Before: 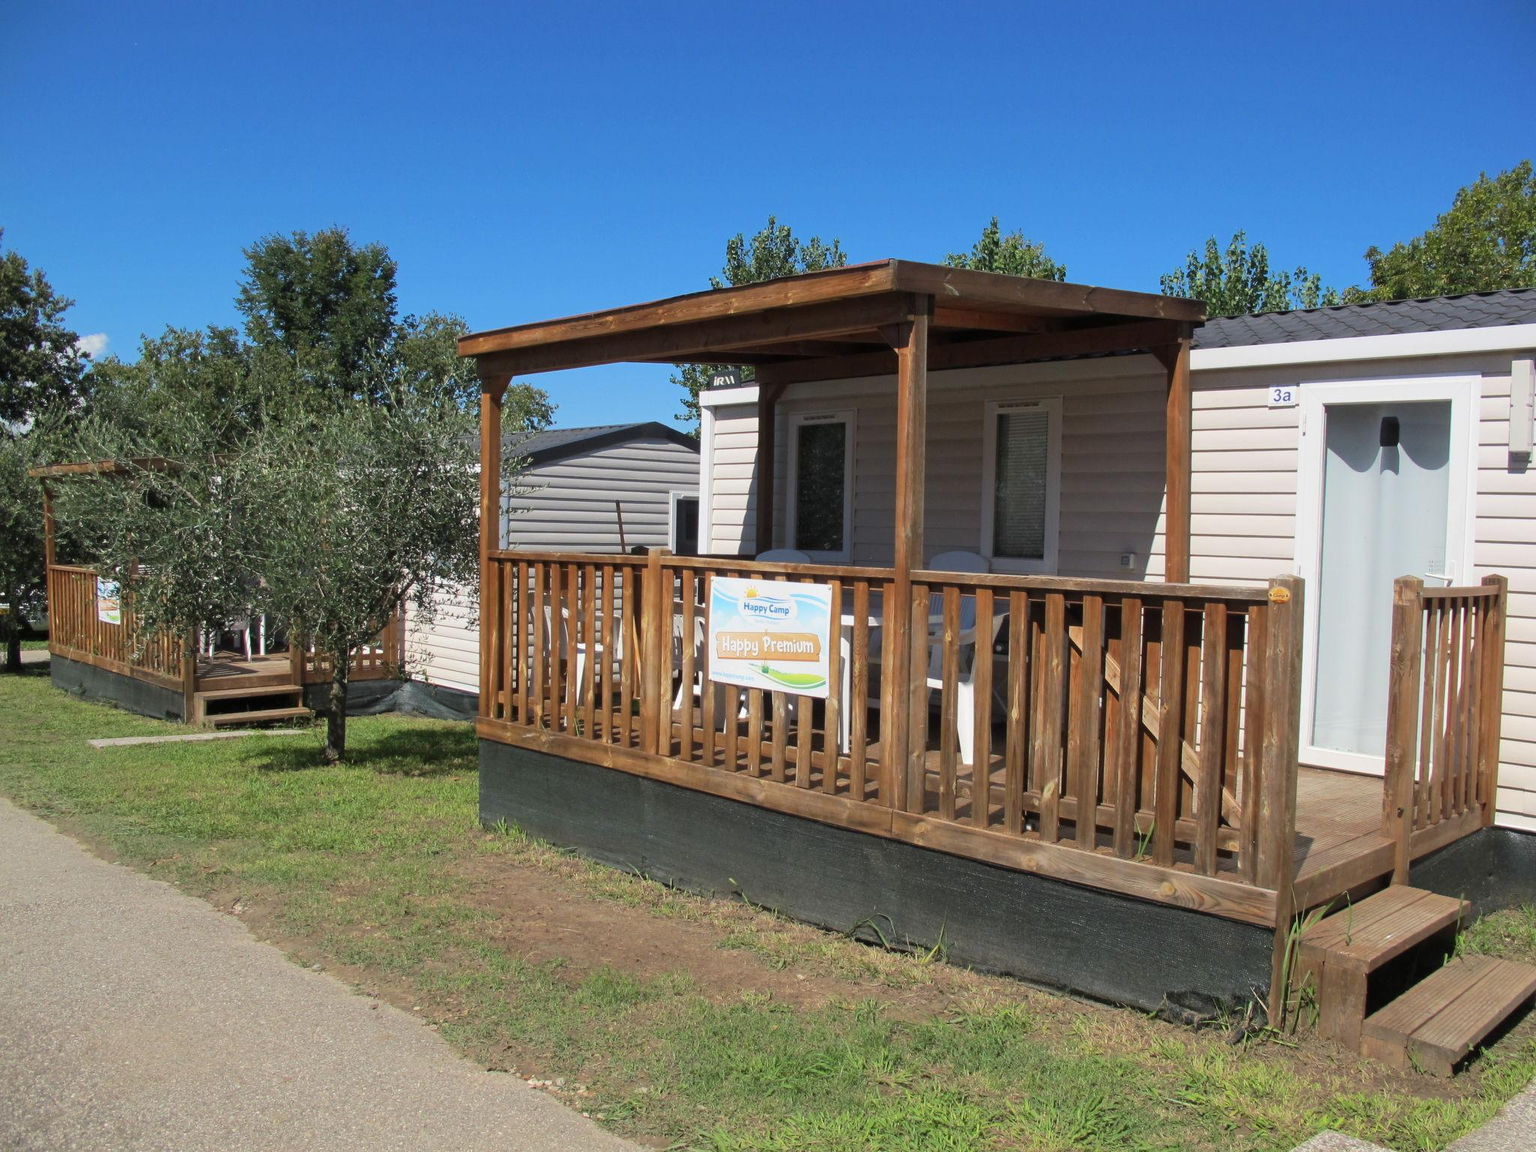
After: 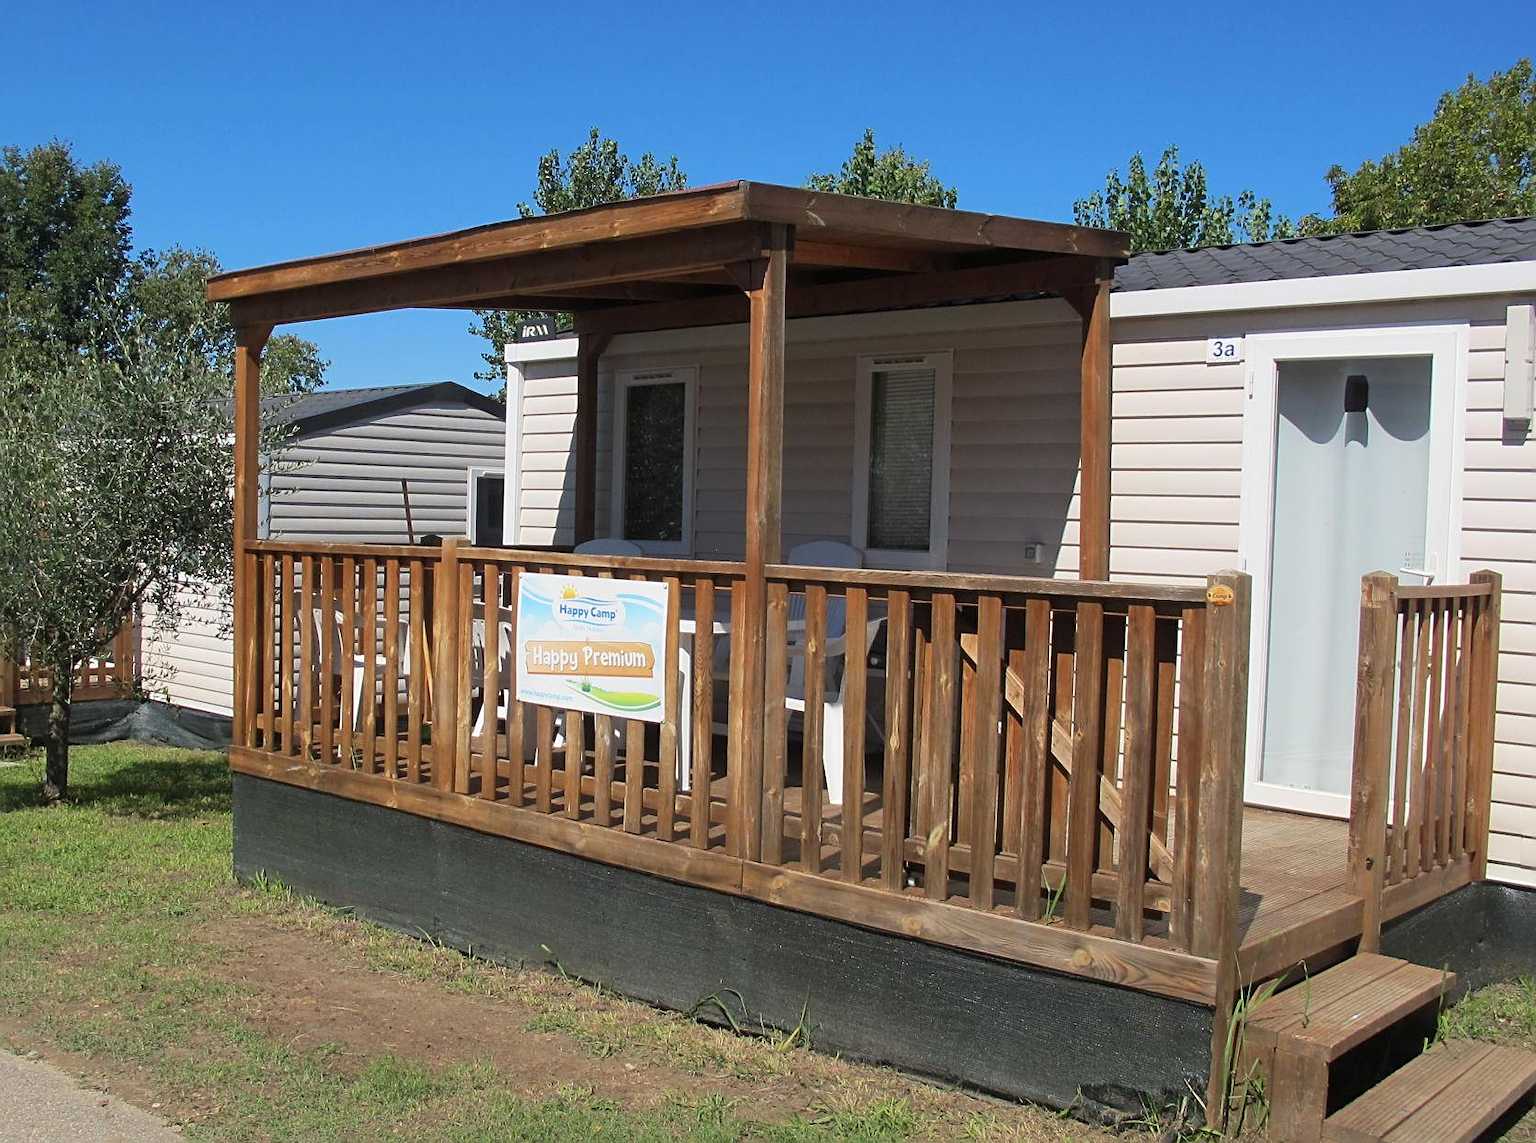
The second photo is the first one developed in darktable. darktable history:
crop: left 18.942%, top 9.777%, right 0.001%, bottom 9.699%
contrast equalizer: y [[0.5, 0.504, 0.515, 0.527, 0.535, 0.534], [0.5 ×6], [0.491, 0.387, 0.179, 0.068, 0.068, 0.068], [0 ×5, 0.023], [0 ×6]], mix -0.298
sharpen: on, module defaults
